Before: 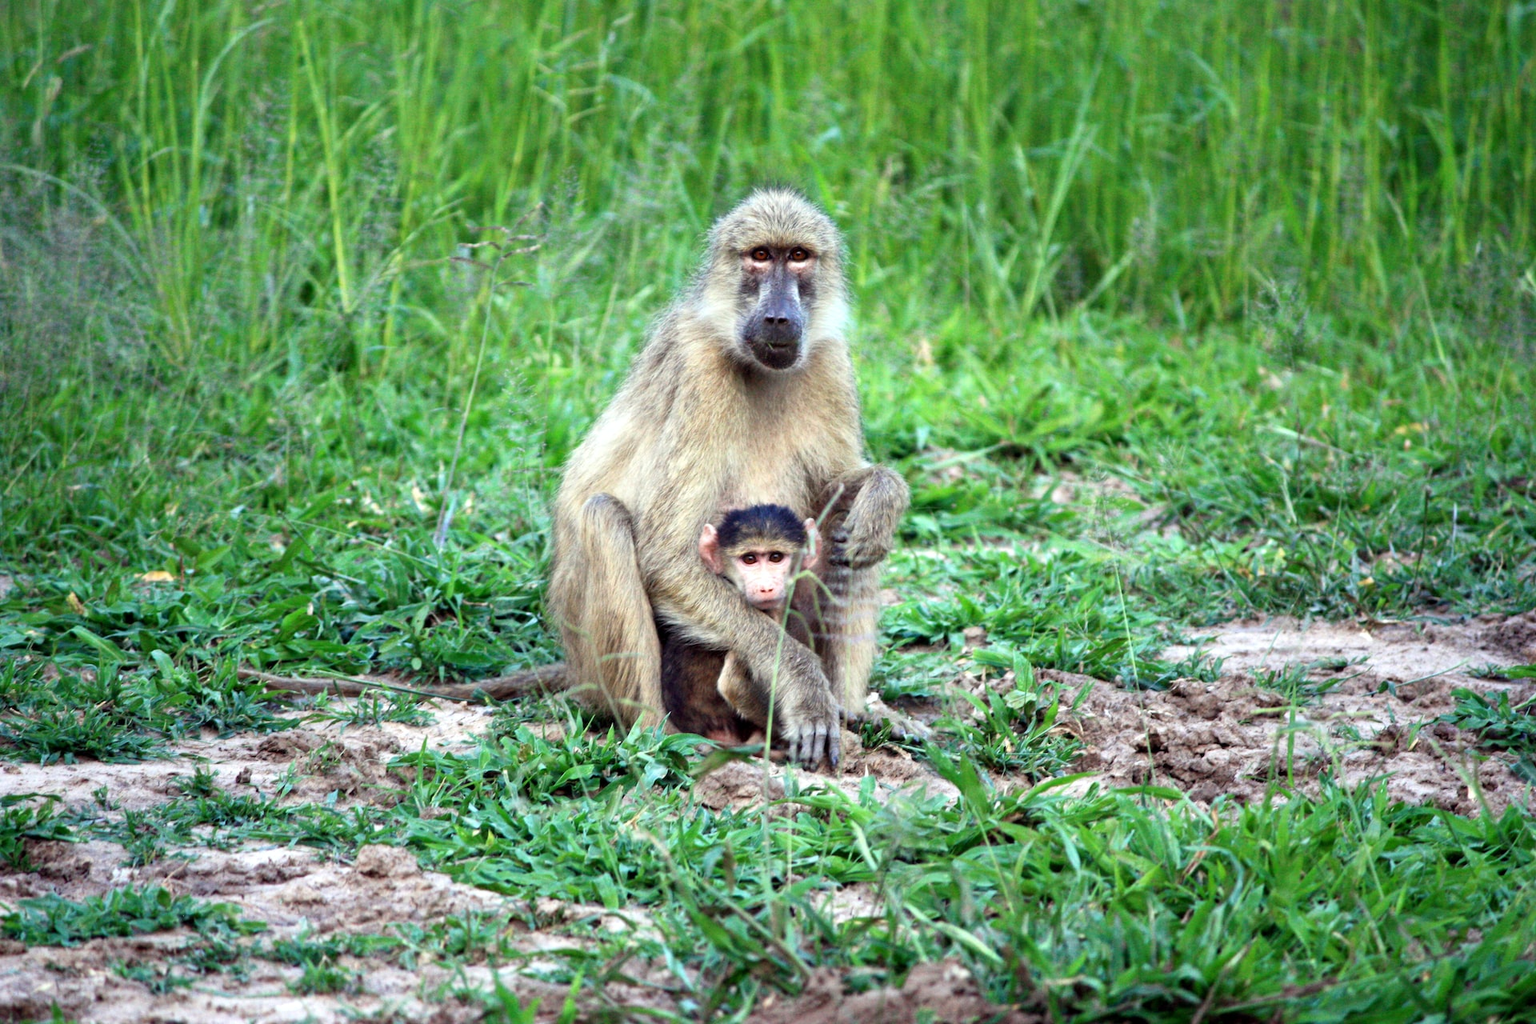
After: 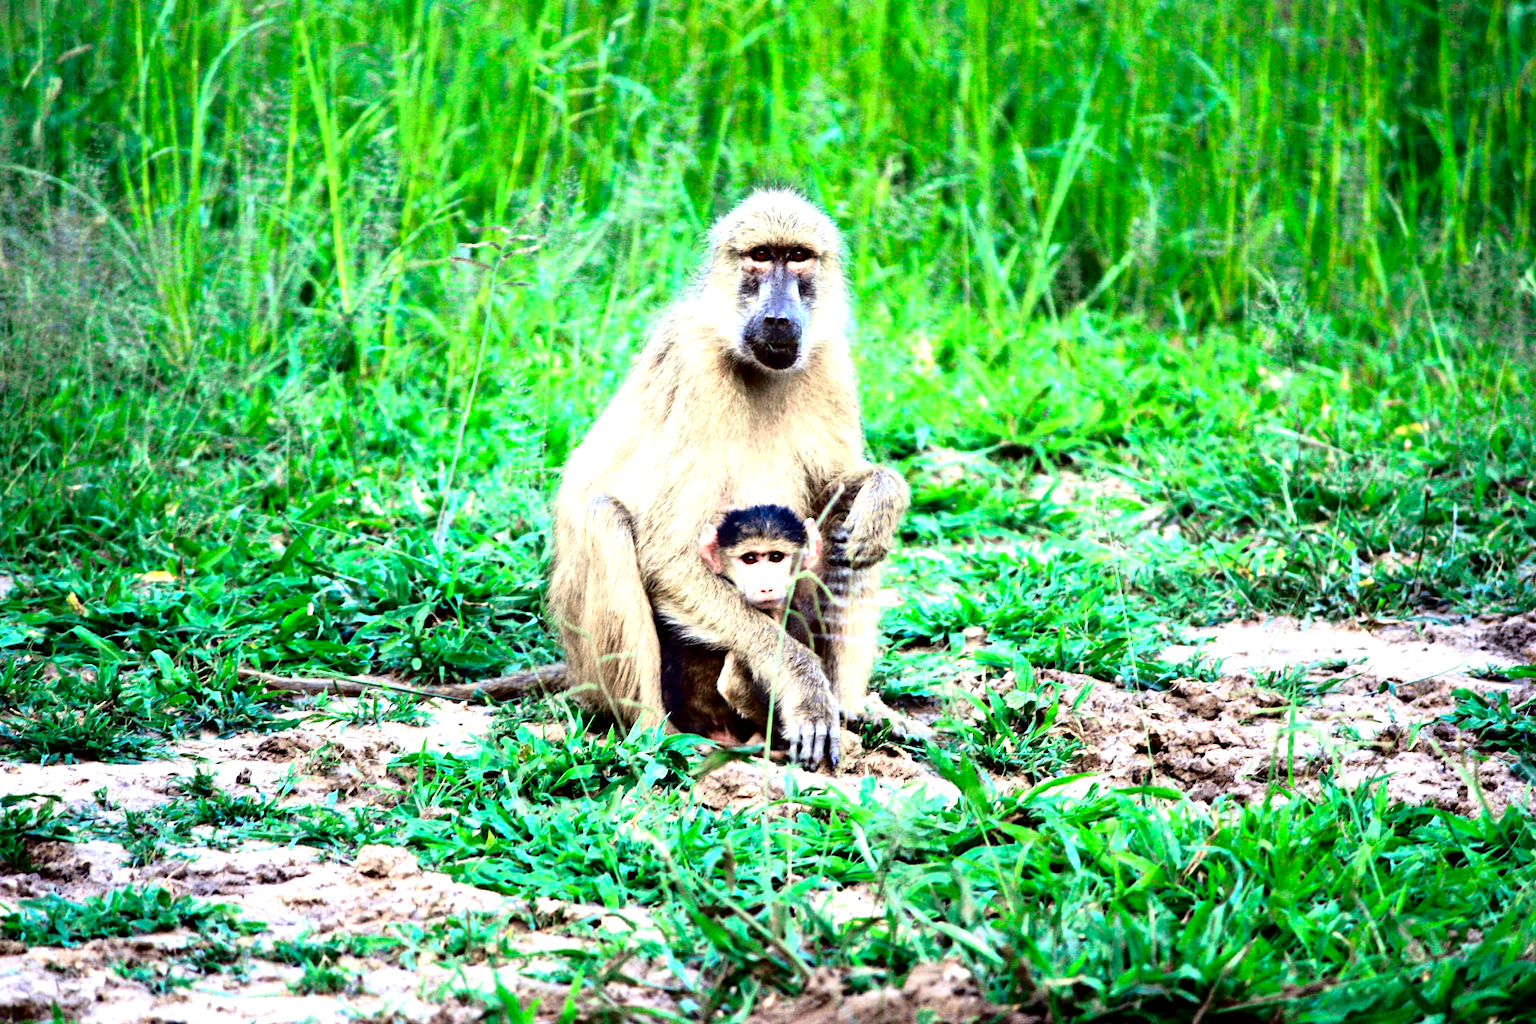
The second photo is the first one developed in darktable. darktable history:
tone curve: curves: ch0 [(0.024, 0) (0.075, 0.034) (0.145, 0.098) (0.257, 0.259) (0.408, 0.45) (0.611, 0.64) (0.81, 0.857) (1, 1)]; ch1 [(0, 0) (0.287, 0.198) (0.501, 0.506) (0.56, 0.57) (0.712, 0.777) (0.976, 0.992)]; ch2 [(0, 0) (0.5, 0.5) (0.523, 0.552) (0.59, 0.603) (0.681, 0.754) (1, 1)], color space Lab, independent channels, preserve colors none
tone equalizer: -8 EV -1.08 EV, -7 EV -1.01 EV, -6 EV -0.867 EV, -5 EV -0.578 EV, -3 EV 0.578 EV, -2 EV 0.867 EV, -1 EV 1.01 EV, +0 EV 1.08 EV, edges refinement/feathering 500, mask exposure compensation -1.57 EV, preserve details no
color balance: mode lift, gamma, gain (sRGB), lift [0.97, 1, 1, 1], gamma [1.03, 1, 1, 1]
